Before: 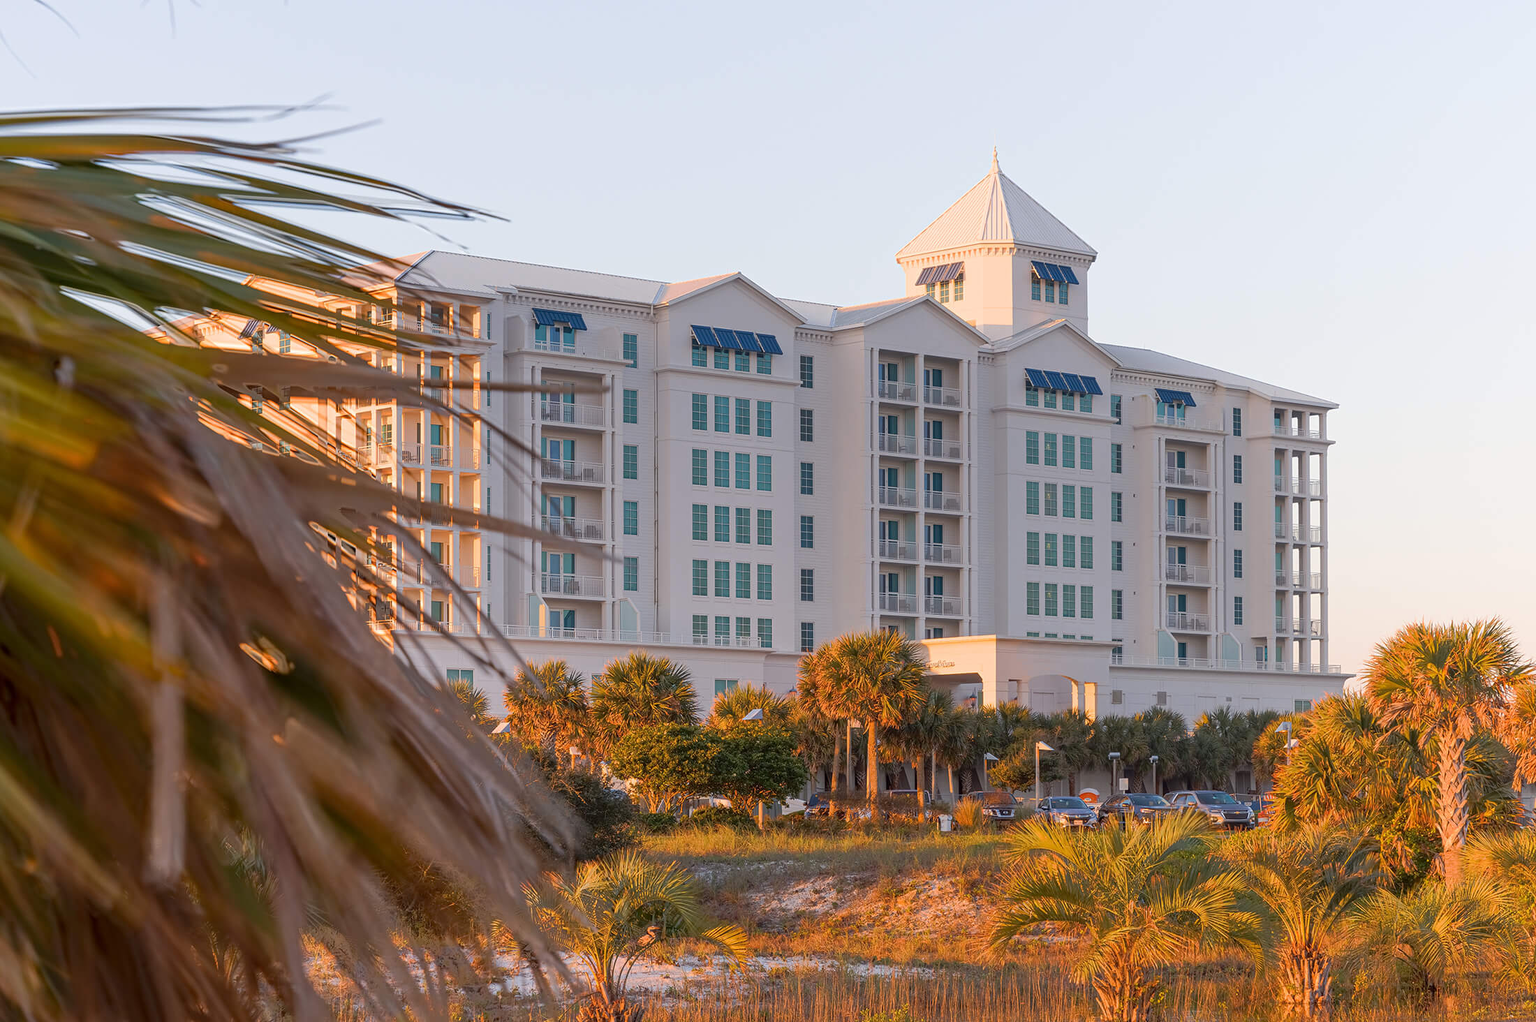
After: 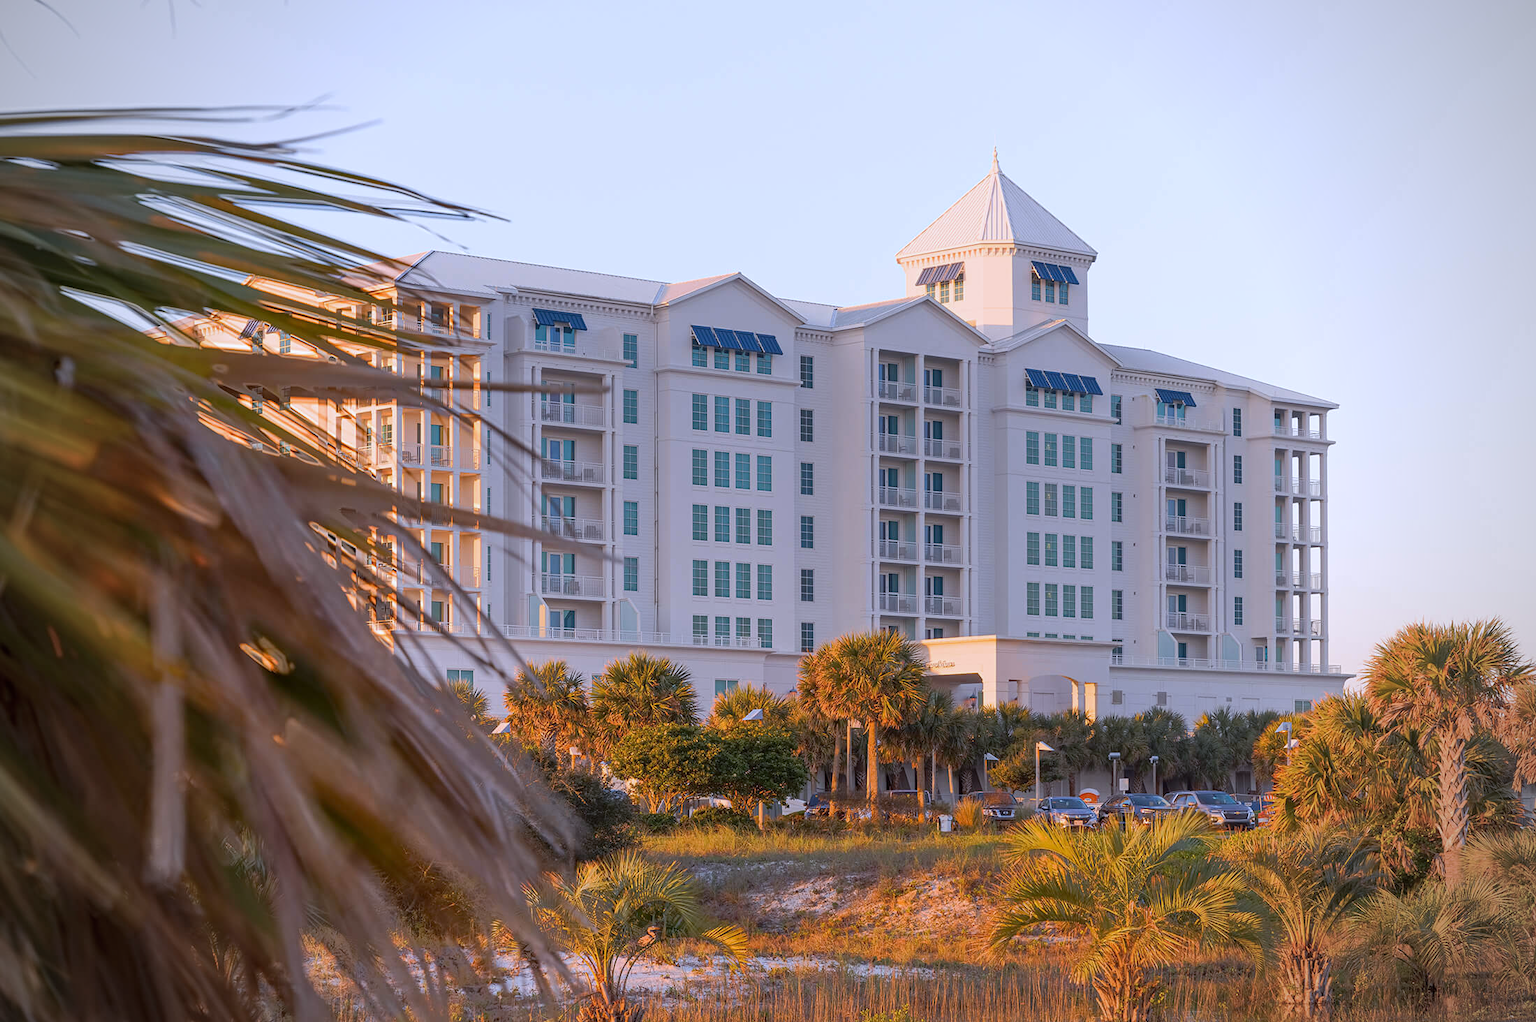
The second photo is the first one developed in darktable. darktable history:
vignetting: fall-off start 71.74%
white balance: red 0.967, blue 1.119, emerald 0.756
